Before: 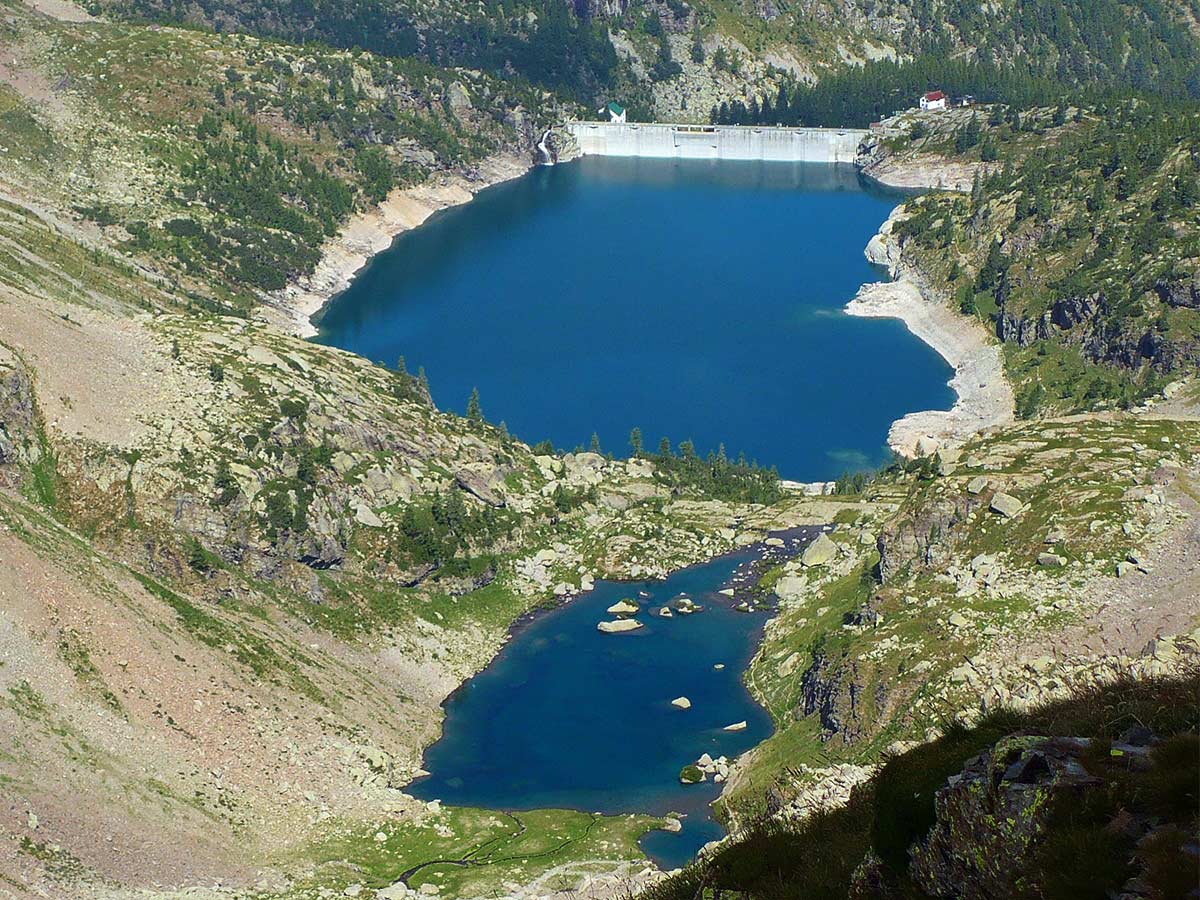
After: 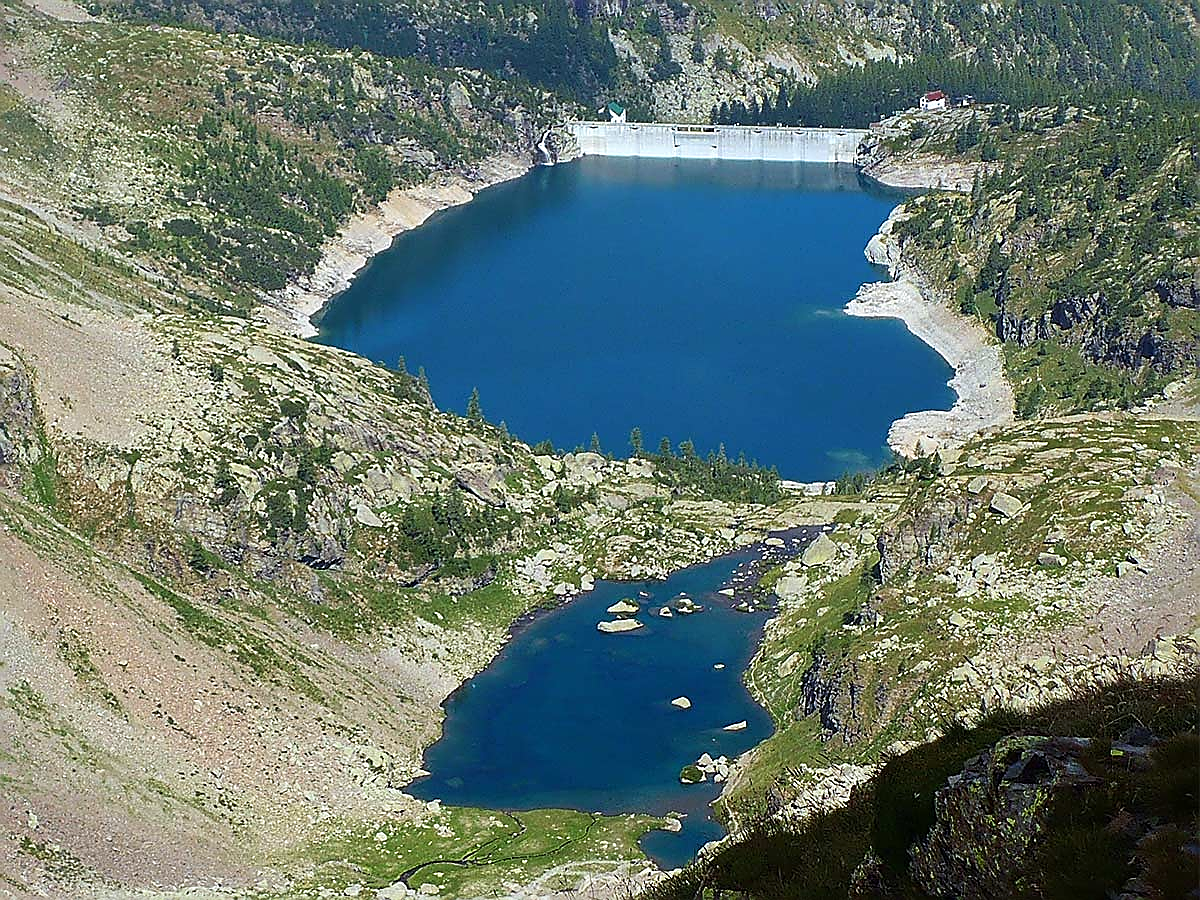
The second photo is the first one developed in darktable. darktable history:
sharpen: radius 1.4, amount 1.25, threshold 0.7
white balance: red 0.98, blue 1.034
